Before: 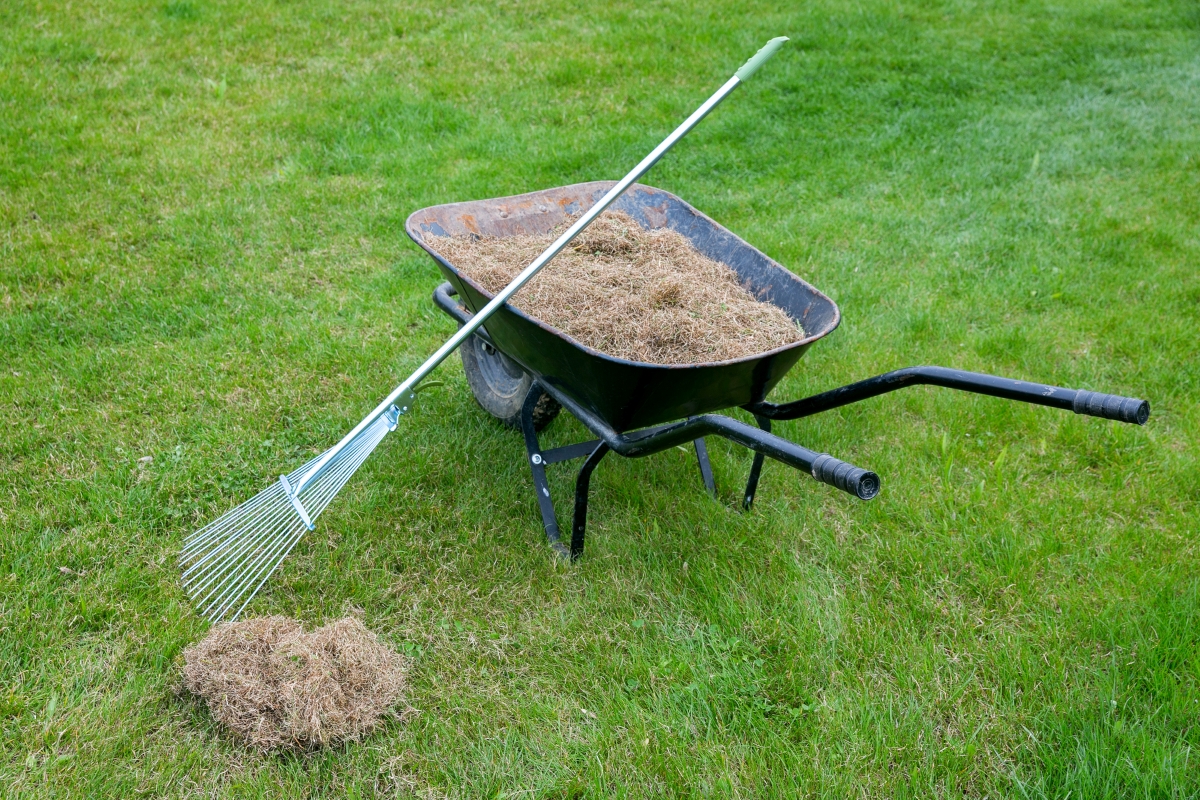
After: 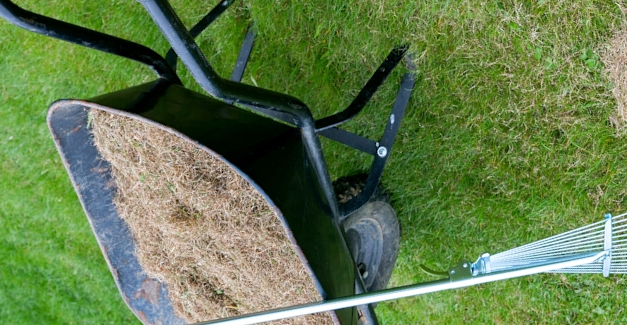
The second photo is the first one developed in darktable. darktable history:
shadows and highlights: shadows 36.48, highlights -27.44, highlights color adjustment 0.869%, soften with gaussian
tone equalizer: edges refinement/feathering 500, mask exposure compensation -1.57 EV, preserve details no
crop and rotate: angle 147.19°, left 9.092%, top 15.61%, right 4.415%, bottom 17.18%
